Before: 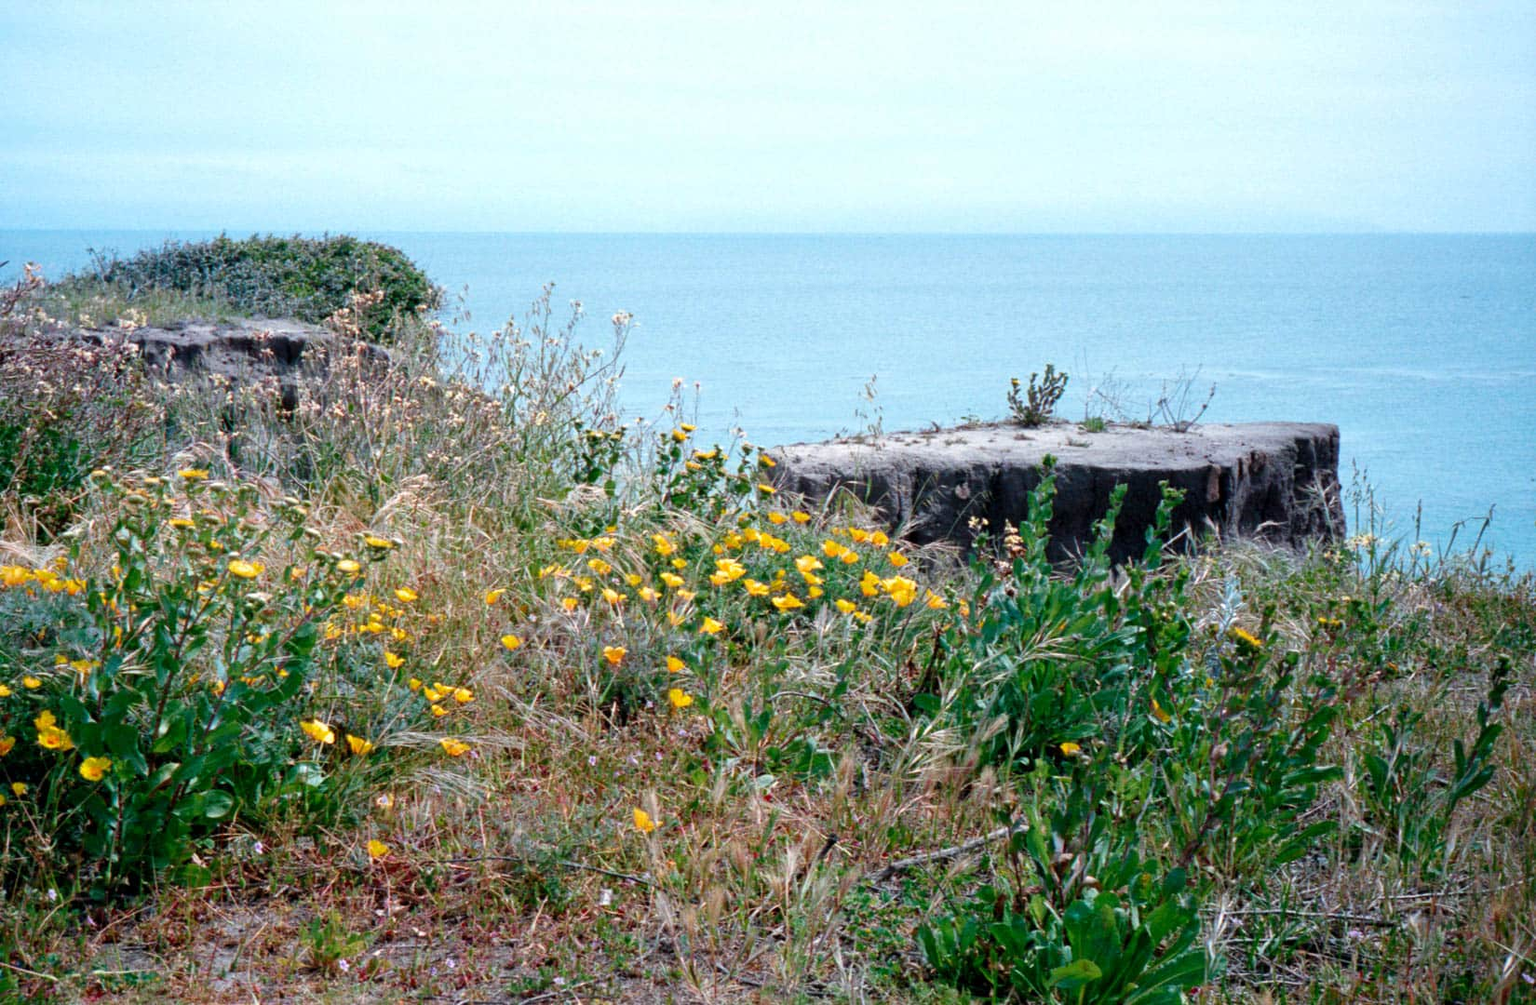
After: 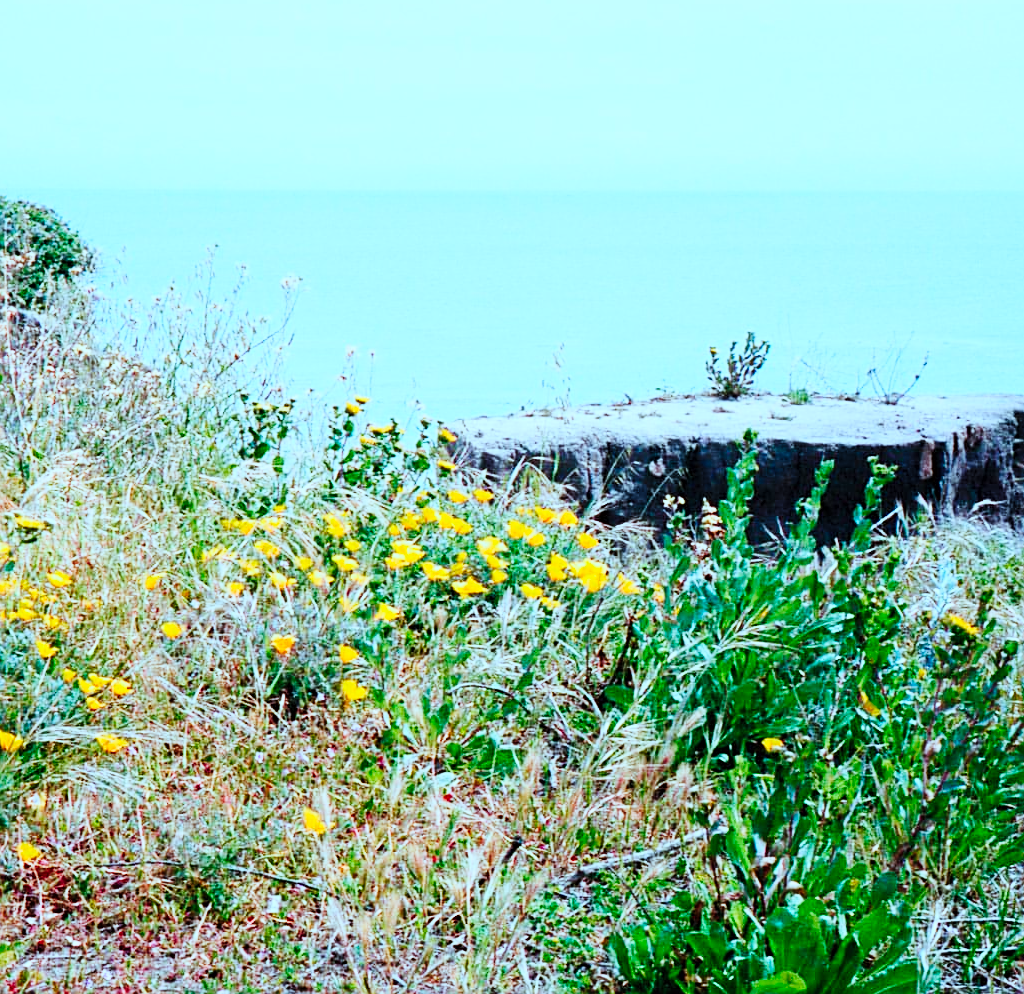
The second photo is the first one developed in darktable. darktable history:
crop and rotate: left 22.865%, top 5.638%, right 15.053%, bottom 2.272%
color correction: highlights a* -12.16, highlights b* -14.92
sharpen: on, module defaults
contrast brightness saturation: contrast 0.236, brightness 0.248, saturation 0.376
tone curve: curves: ch0 [(0, 0) (0.042, 0.023) (0.157, 0.114) (0.302, 0.308) (0.44, 0.507) (0.607, 0.705) (0.824, 0.882) (1, 0.965)]; ch1 [(0, 0) (0.339, 0.334) (0.445, 0.419) (0.476, 0.454) (0.503, 0.501) (0.517, 0.513) (0.551, 0.567) (0.622, 0.662) (0.706, 0.741) (1, 1)]; ch2 [(0, 0) (0.327, 0.318) (0.417, 0.426) (0.46, 0.453) (0.502, 0.5) (0.514, 0.524) (0.547, 0.572) (0.615, 0.656) (0.717, 0.778) (1, 1)], preserve colors none
